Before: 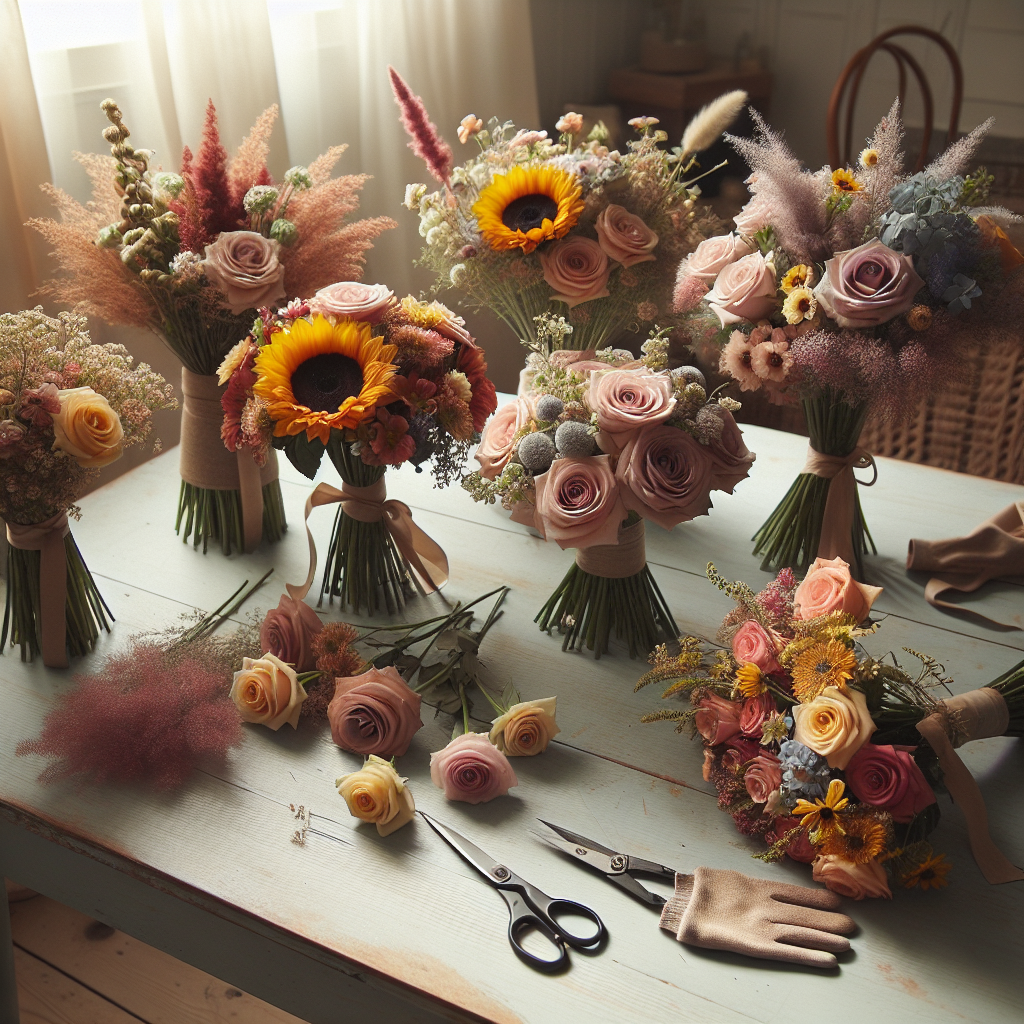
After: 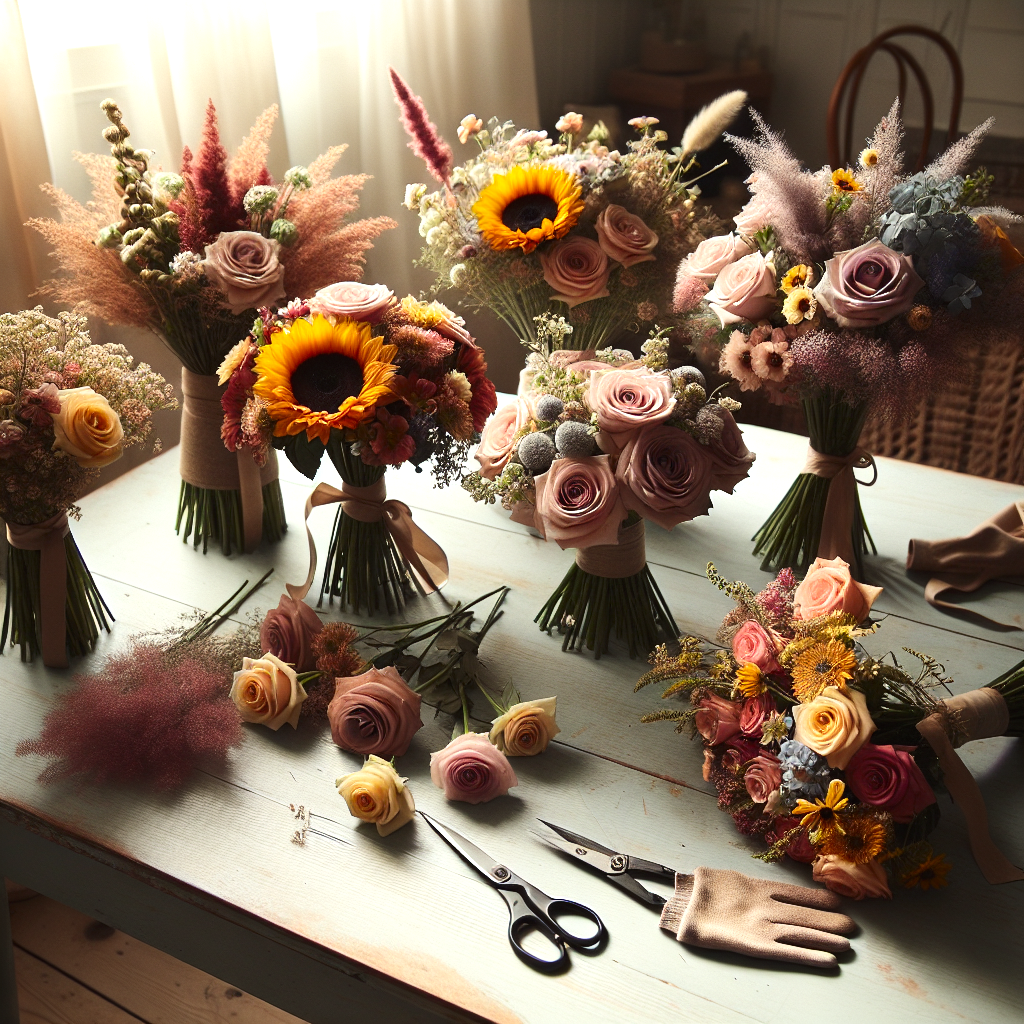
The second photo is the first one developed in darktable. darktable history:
contrast brightness saturation: contrast 0.15, brightness -0.01, saturation 0.1
tone equalizer: -8 EV -0.417 EV, -7 EV -0.389 EV, -6 EV -0.333 EV, -5 EV -0.222 EV, -3 EV 0.222 EV, -2 EV 0.333 EV, -1 EV 0.389 EV, +0 EV 0.417 EV, edges refinement/feathering 500, mask exposure compensation -1.25 EV, preserve details no
